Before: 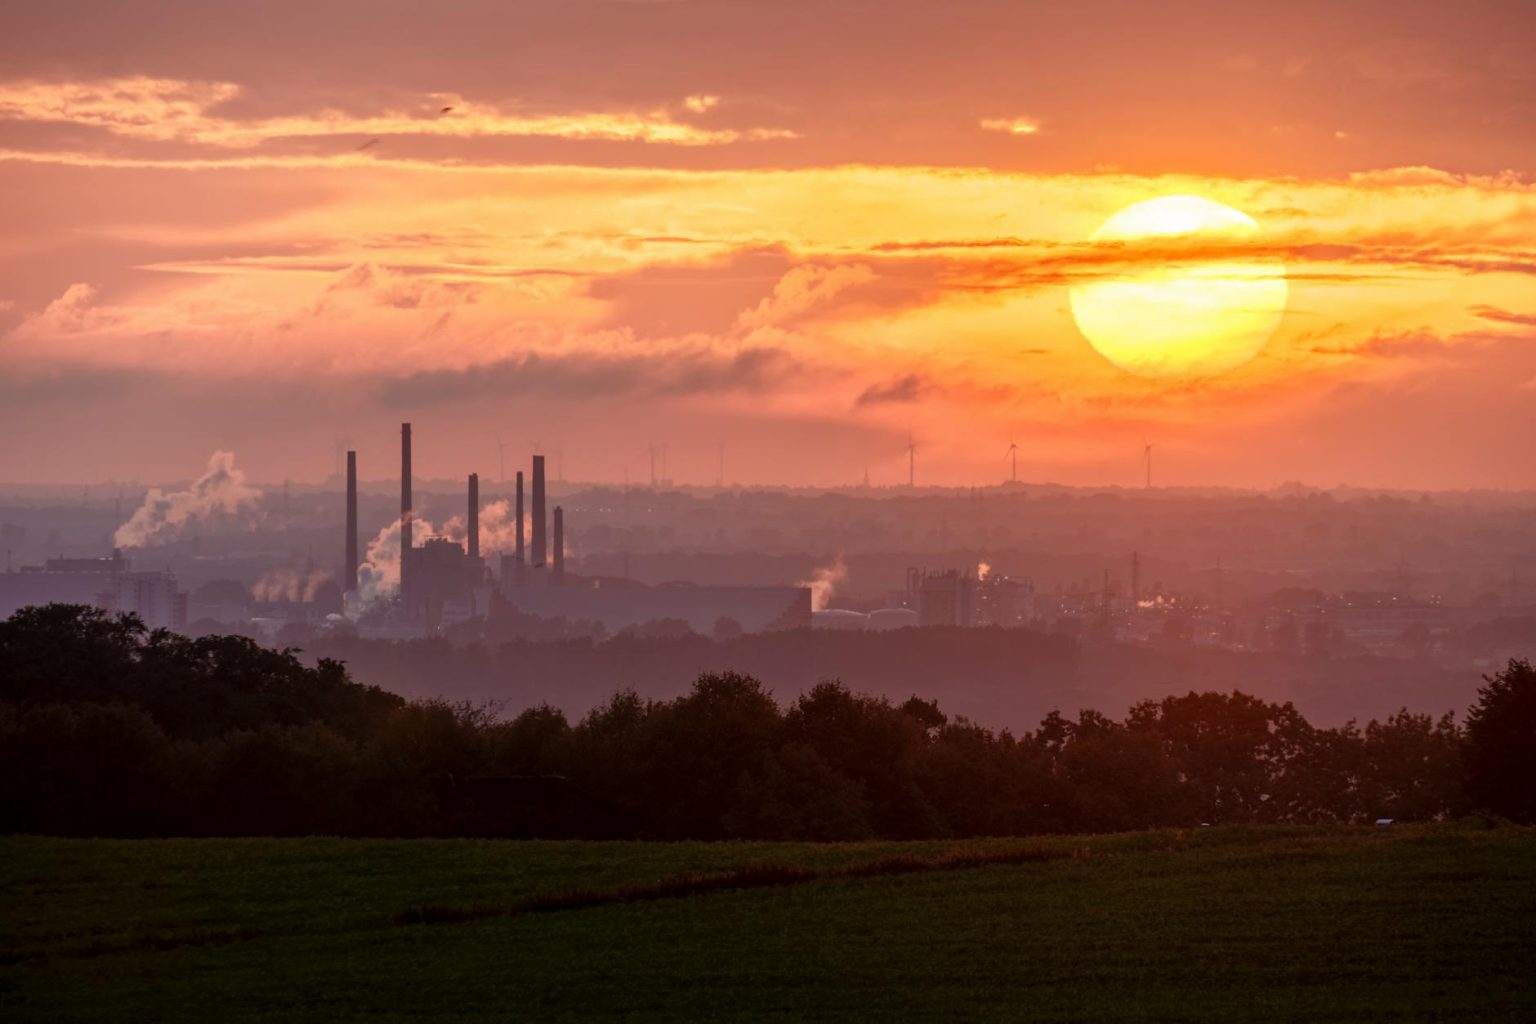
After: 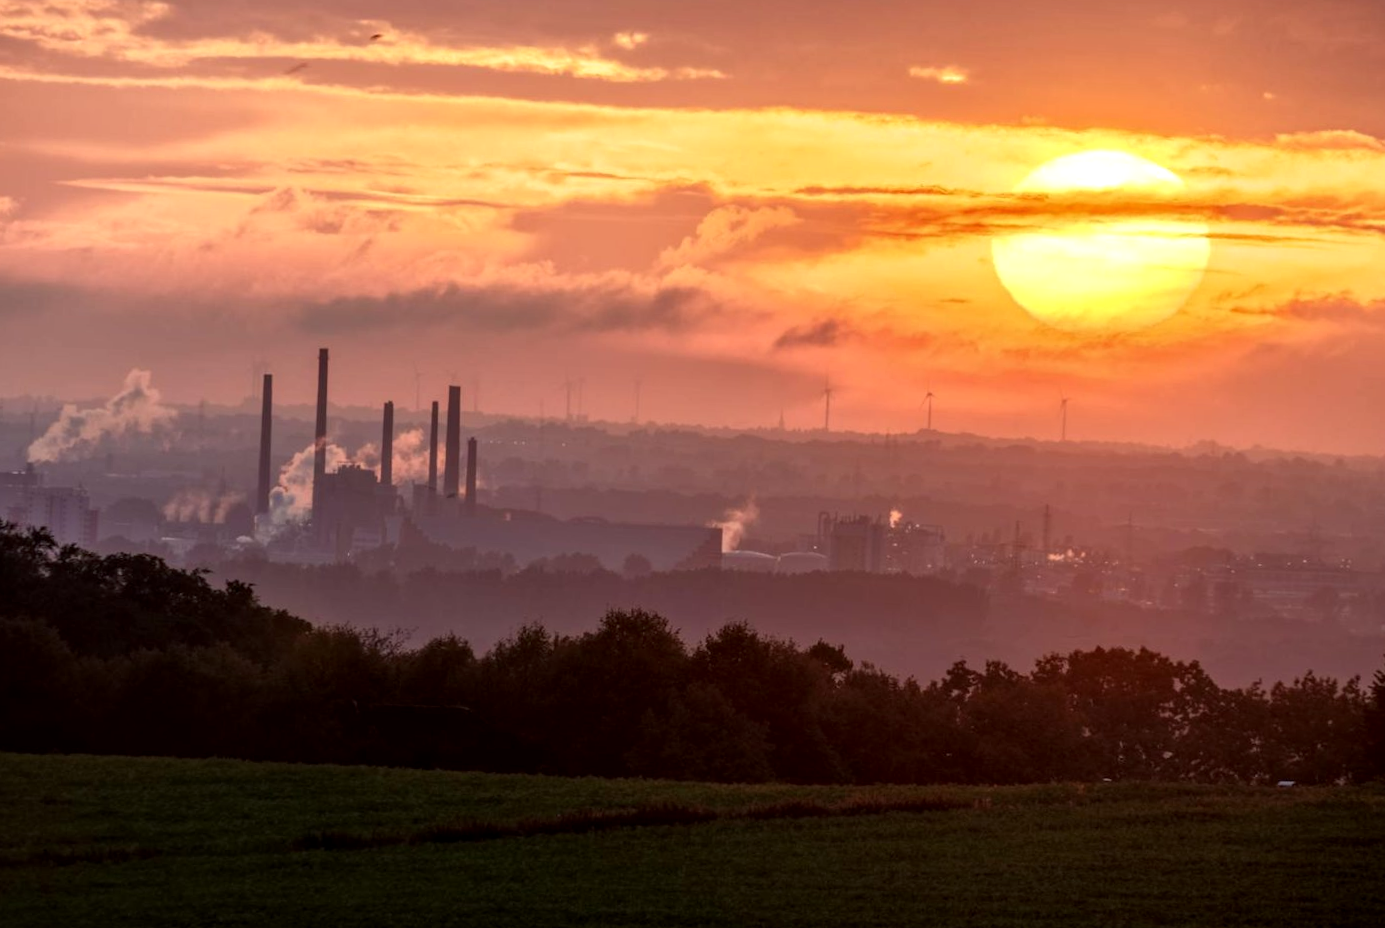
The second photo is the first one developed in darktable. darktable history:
local contrast: on, module defaults
crop and rotate: angle -2.17°, left 3.127%, top 3.567%, right 1.619%, bottom 0.652%
